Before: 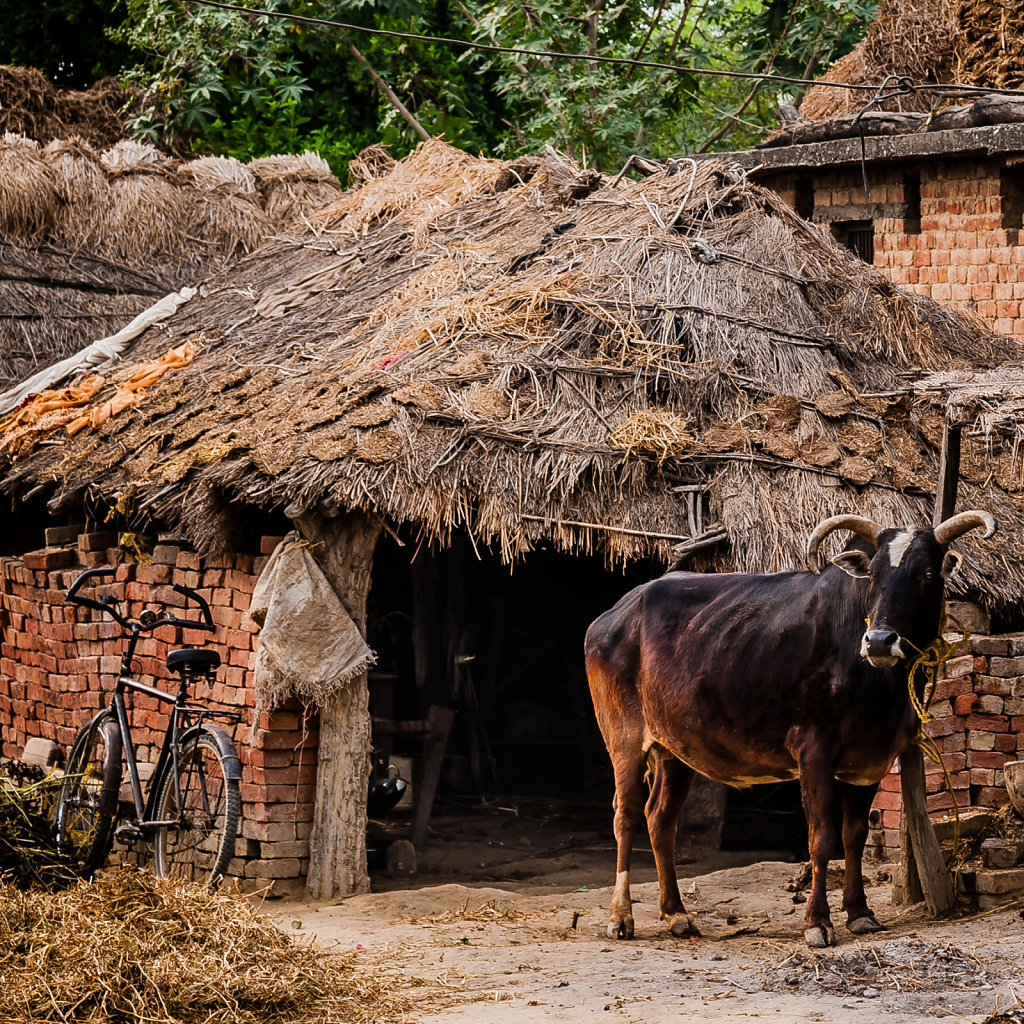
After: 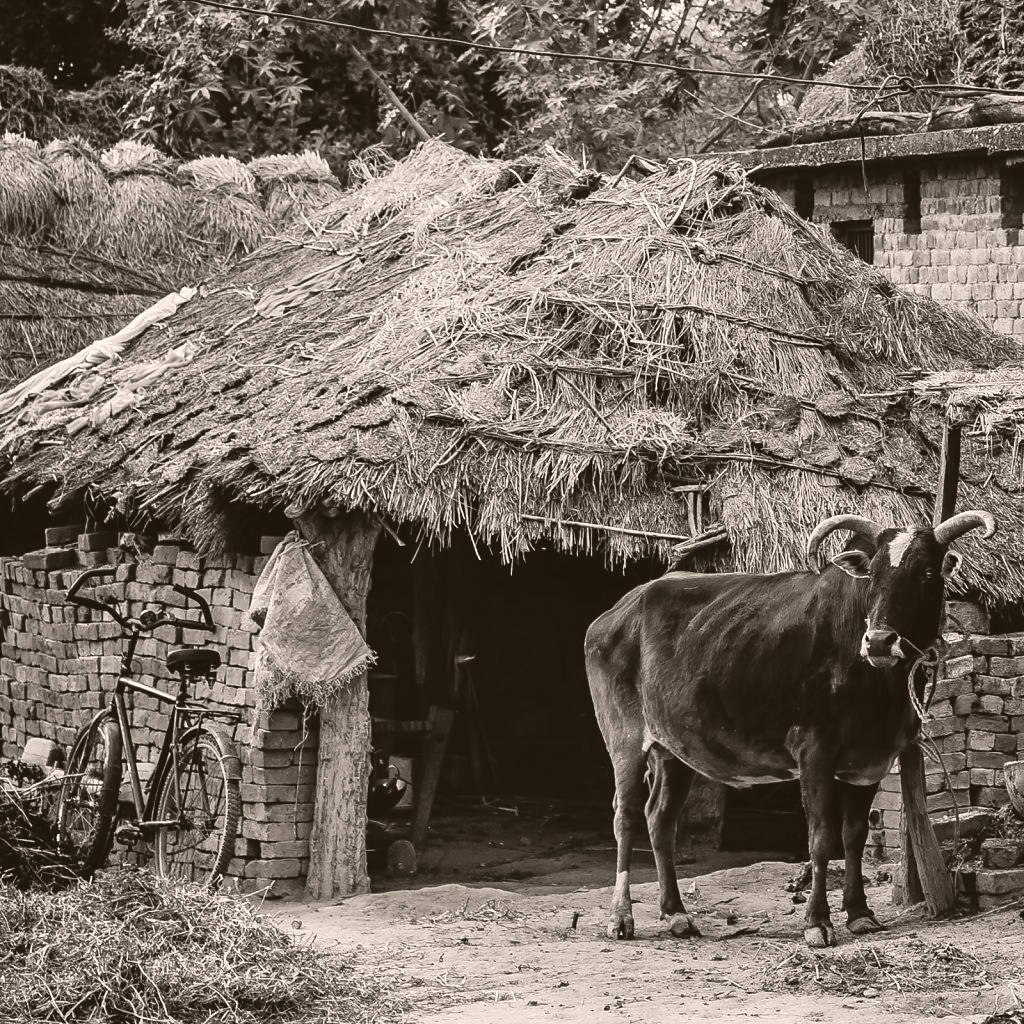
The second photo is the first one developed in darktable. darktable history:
colorize: hue 26.62°, saturation 18%, source mix 100%, lightness 25.27% | blend: blend mode coloradjustment, opacity 100%; mask: uniform (no mask)
